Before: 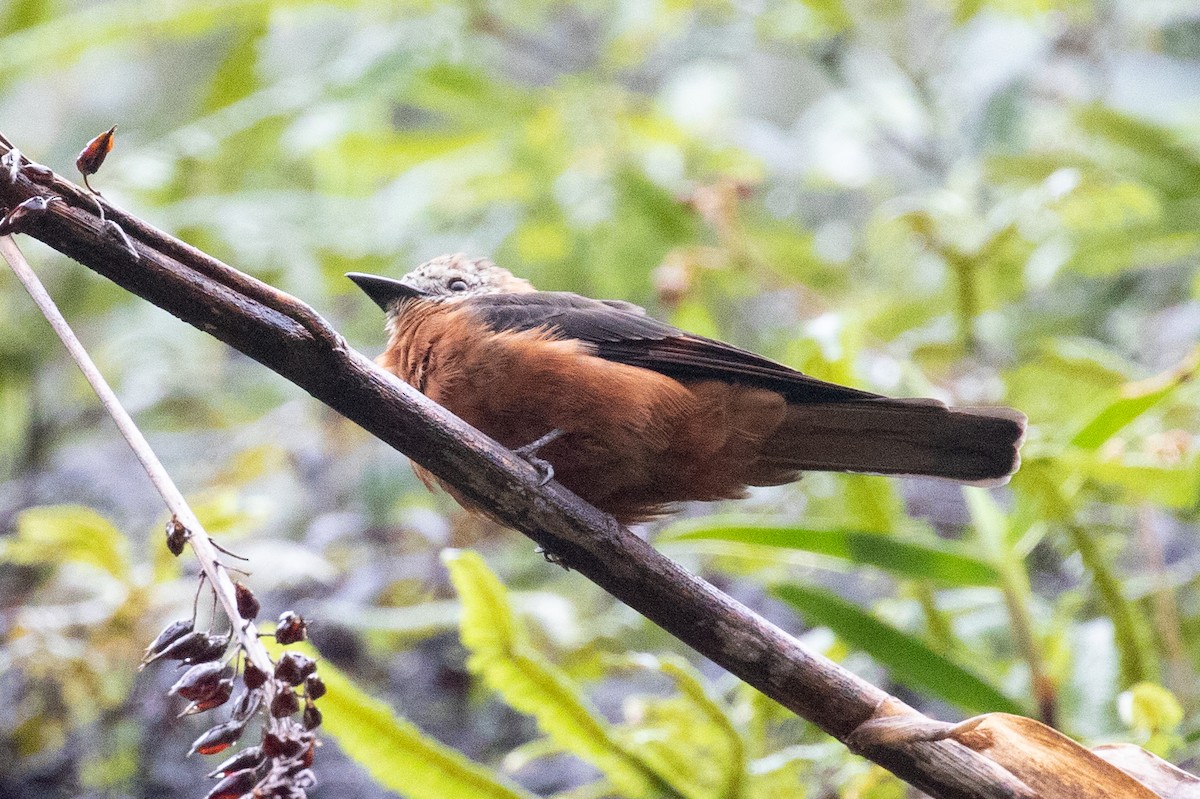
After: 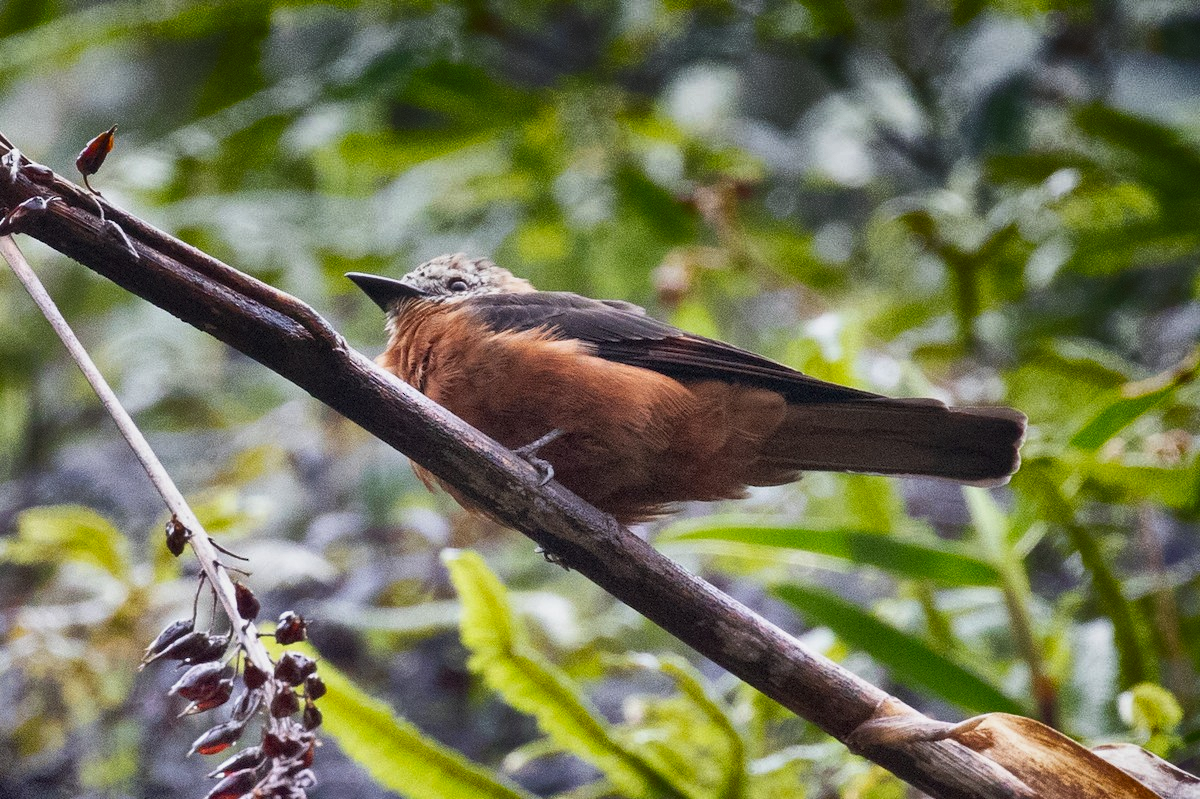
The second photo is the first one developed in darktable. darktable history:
shadows and highlights: radius 123.15, shadows 98.78, white point adjustment -3.06, highlights -98.97, soften with gaussian
